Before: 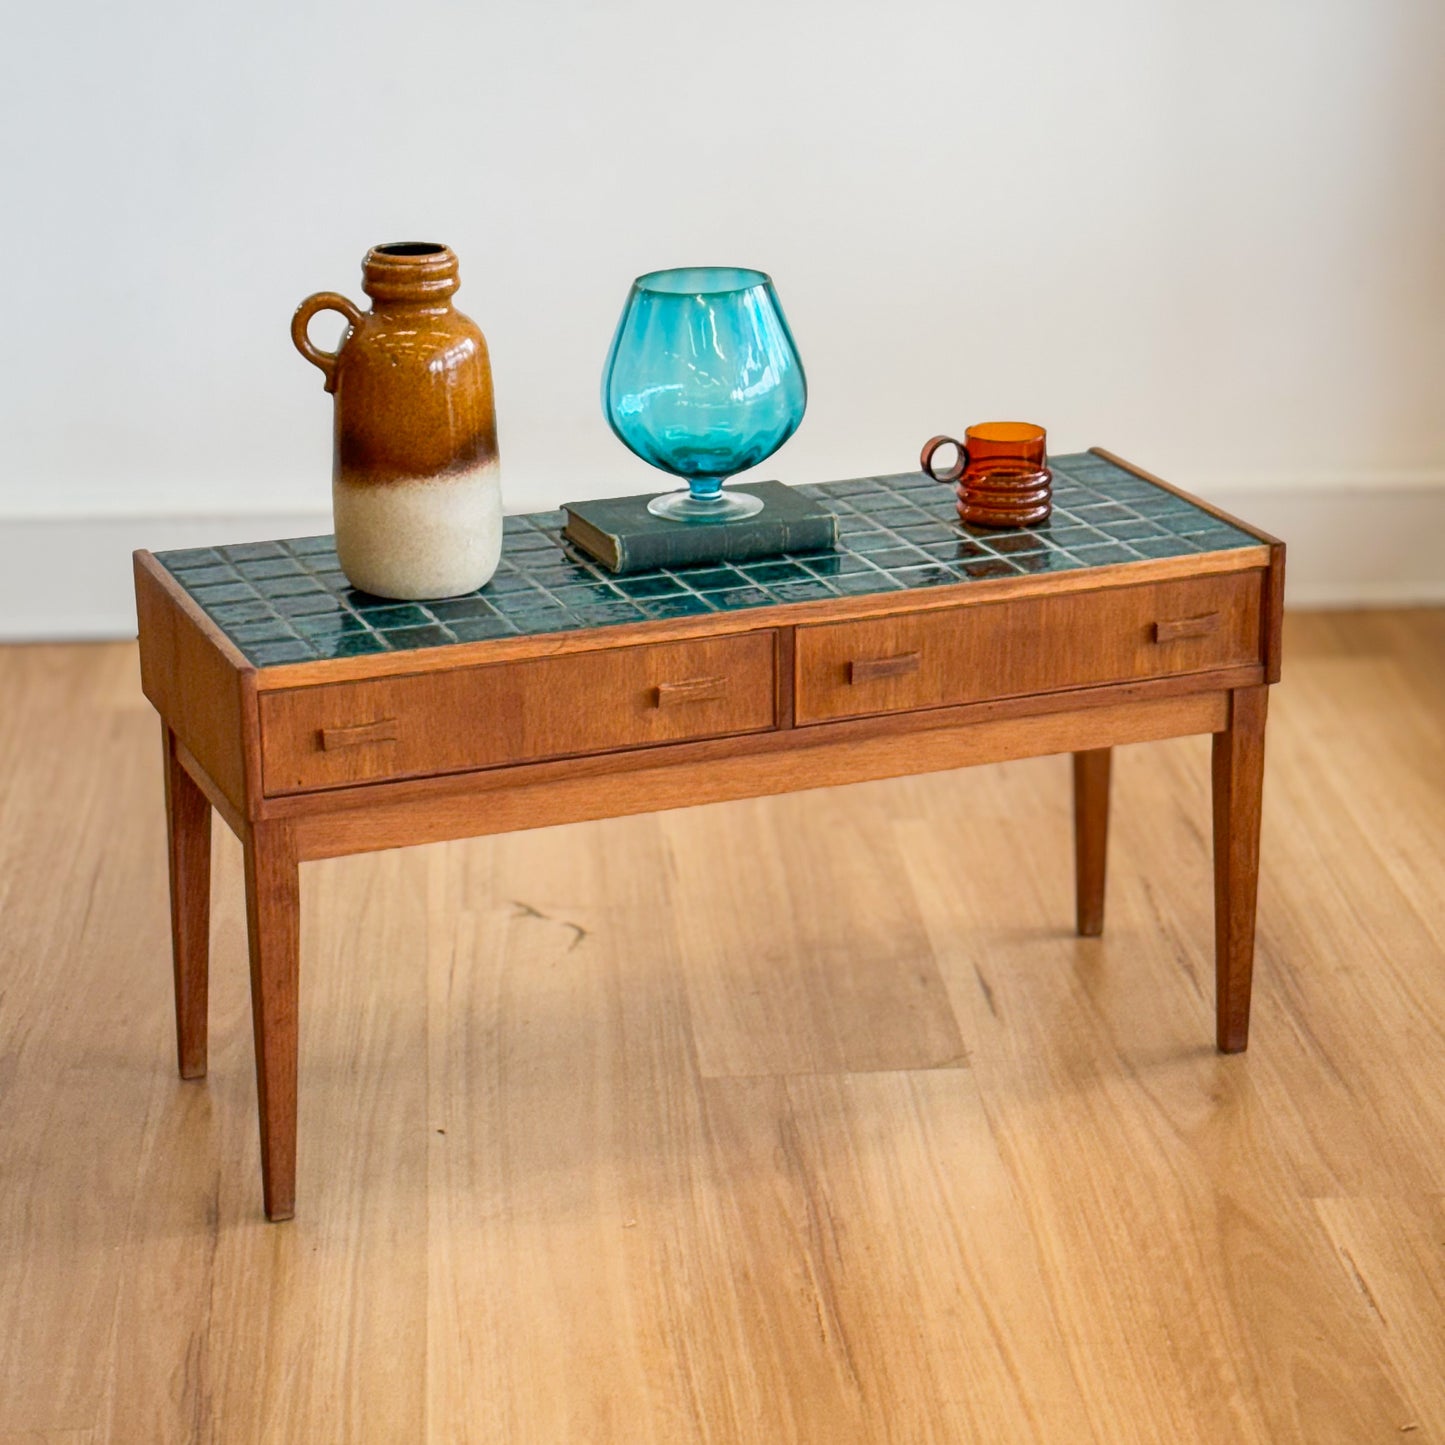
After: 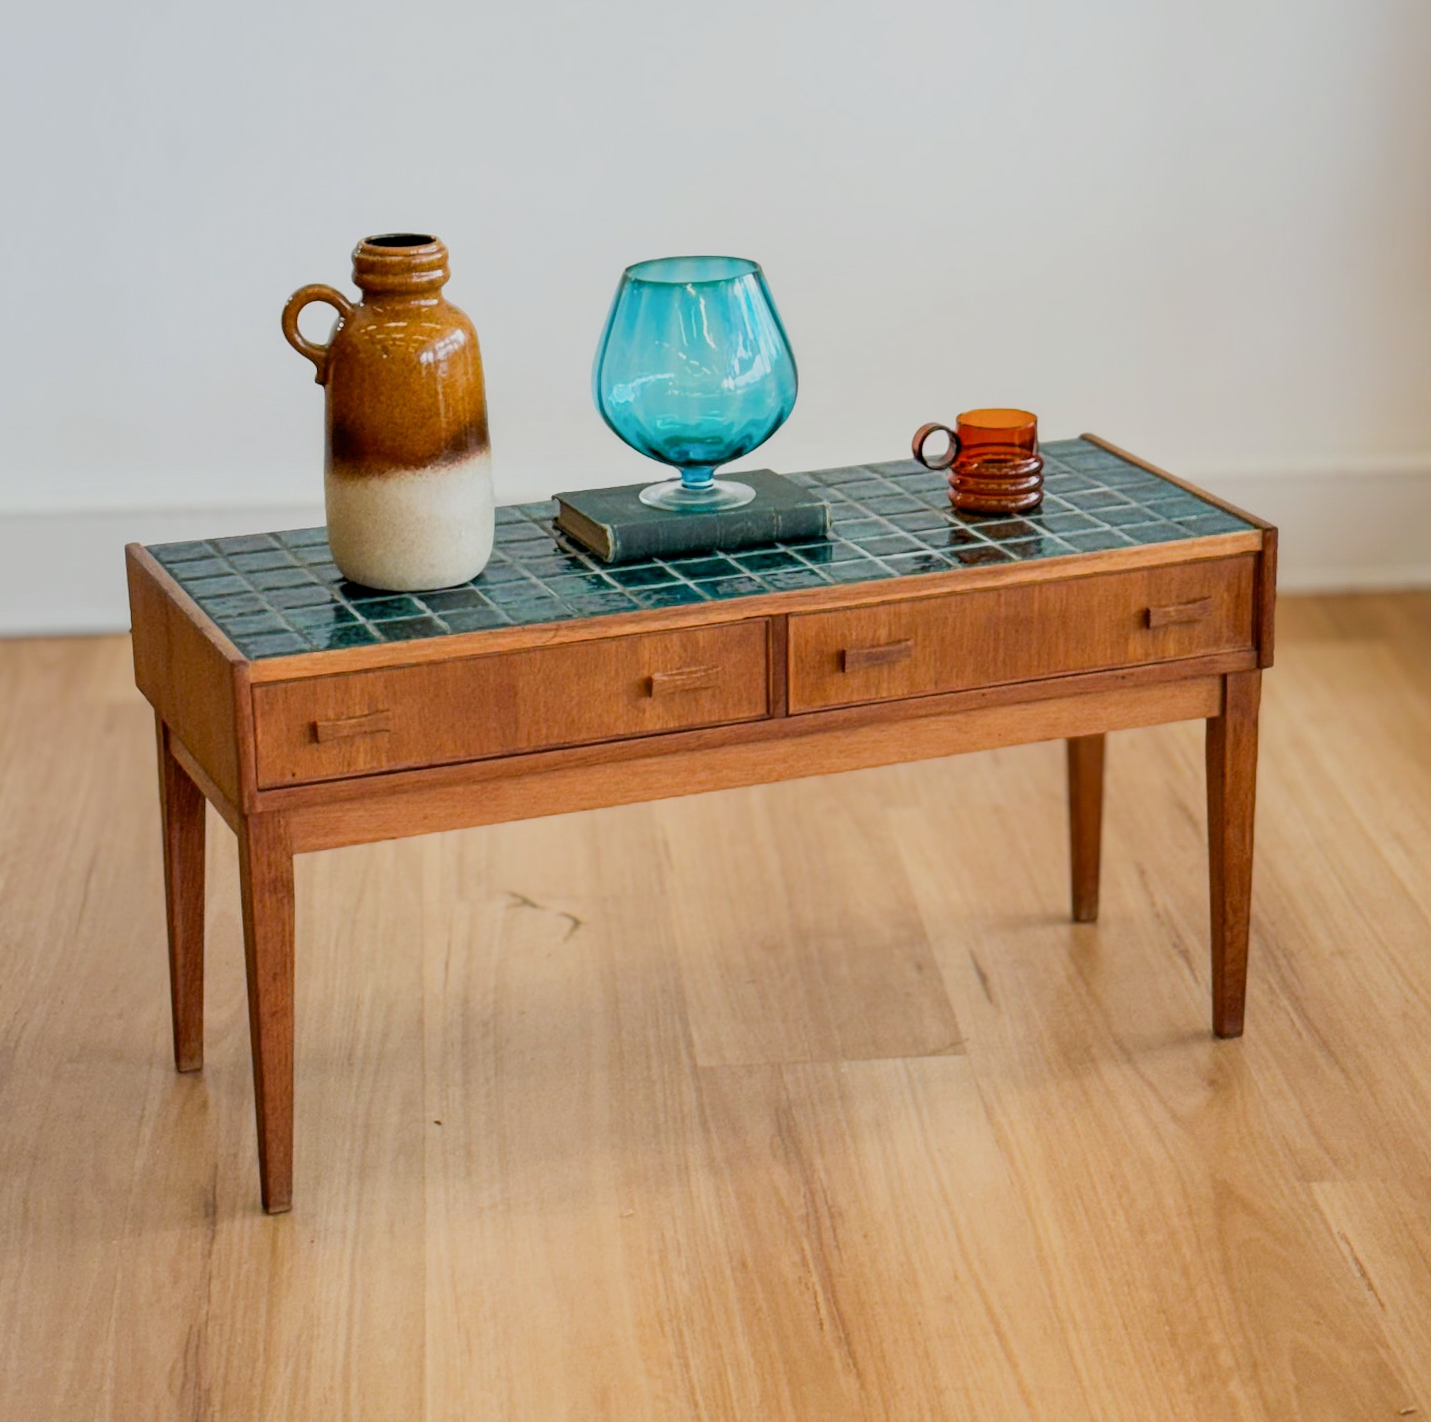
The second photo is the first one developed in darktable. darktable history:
rotate and perspective: rotation -0.45°, automatic cropping original format, crop left 0.008, crop right 0.992, crop top 0.012, crop bottom 0.988
white balance: red 0.986, blue 1.01
filmic rgb: white relative exposure 3.8 EV, hardness 4.35
